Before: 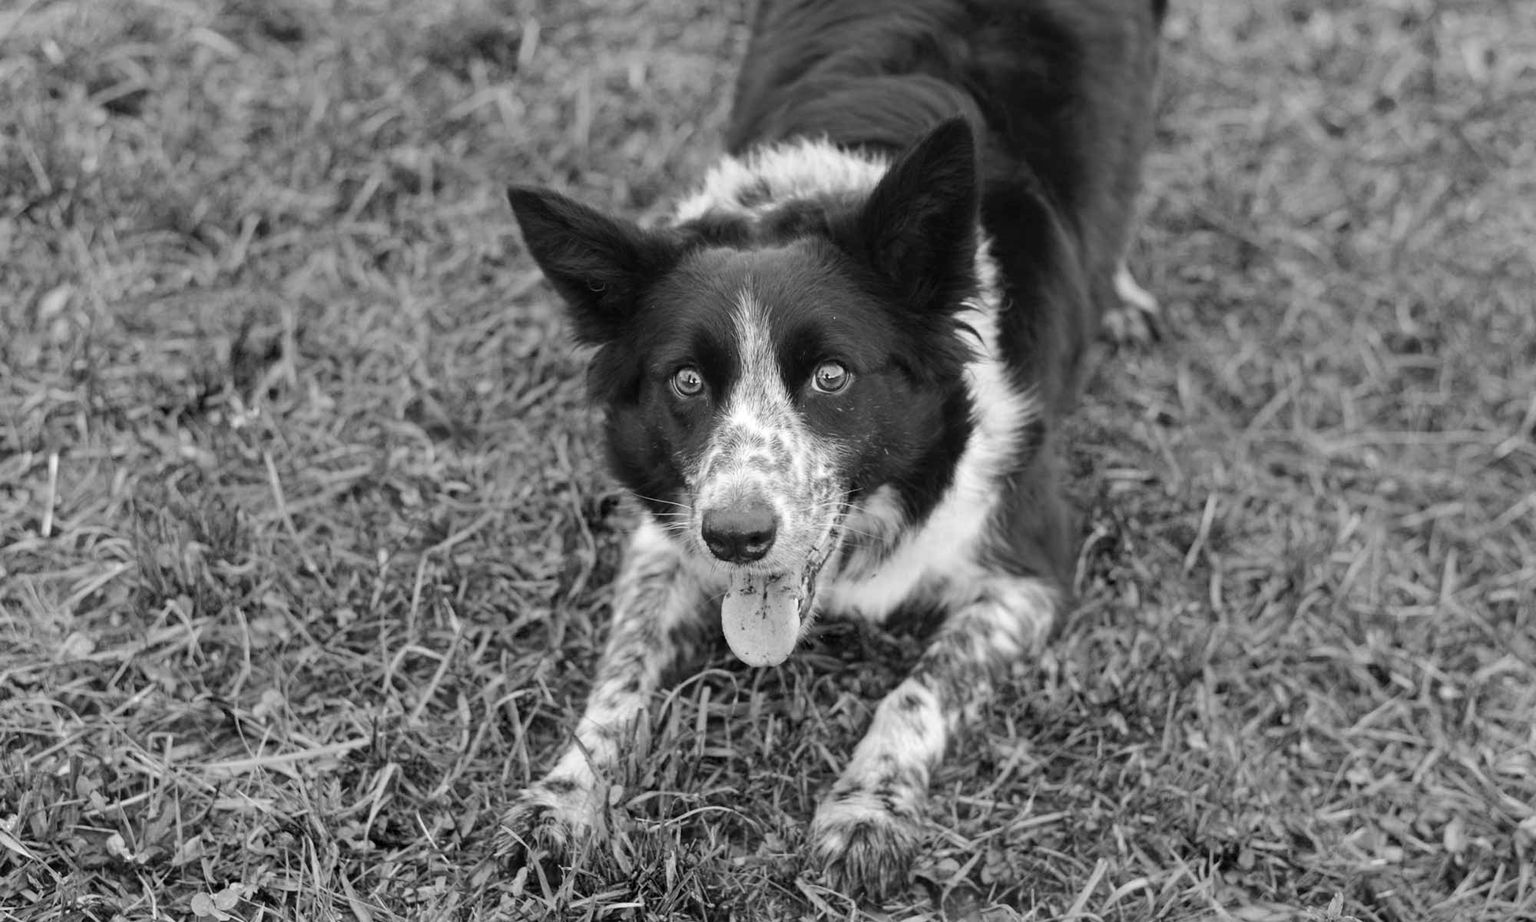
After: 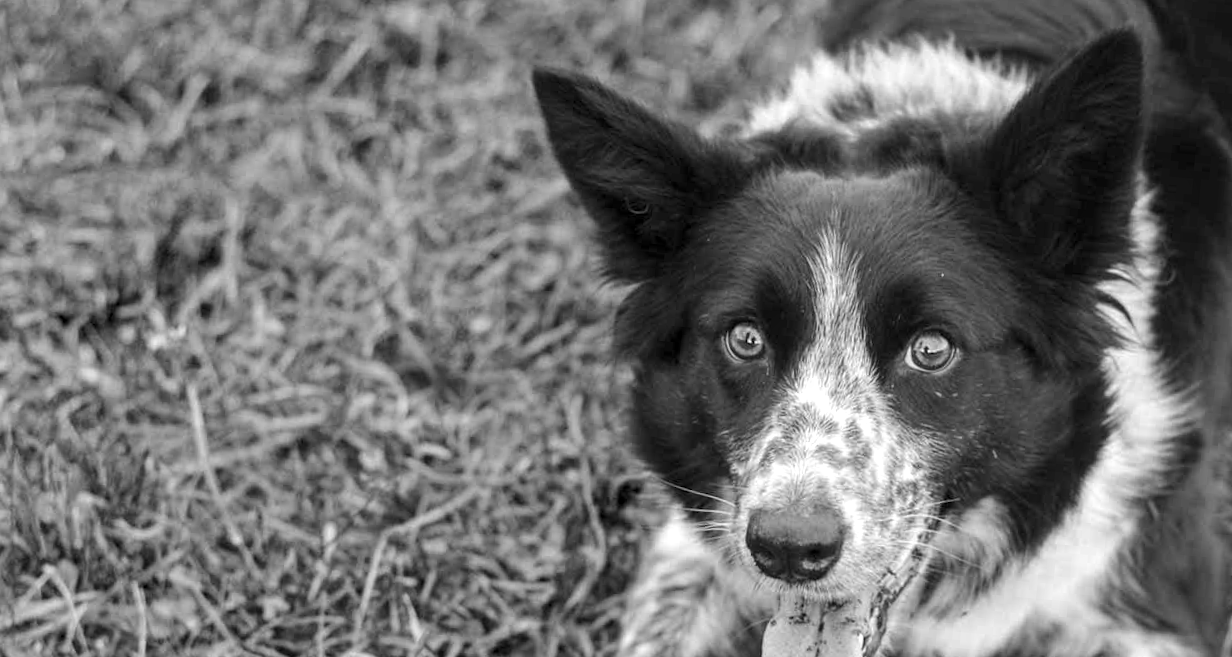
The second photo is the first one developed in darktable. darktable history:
fill light: on, module defaults
color zones: curves: ch0 [(0, 0.466) (0.128, 0.466) (0.25, 0.5) (0.375, 0.456) (0.5, 0.5) (0.625, 0.5) (0.737, 0.652) (0.875, 0.5)]; ch1 [(0, 0.603) (0.125, 0.618) (0.261, 0.348) (0.372, 0.353) (0.497, 0.363) (0.611, 0.45) (0.731, 0.427) (0.875, 0.518) (0.998, 0.652)]; ch2 [(0, 0.559) (0.125, 0.451) (0.253, 0.564) (0.37, 0.578) (0.5, 0.466) (0.625, 0.471) (0.731, 0.471) (0.88, 0.485)]
crop and rotate: angle -4.99°, left 2.122%, top 6.945%, right 27.566%, bottom 30.519%
local contrast: on, module defaults
exposure: exposure 0.161 EV, compensate highlight preservation false
